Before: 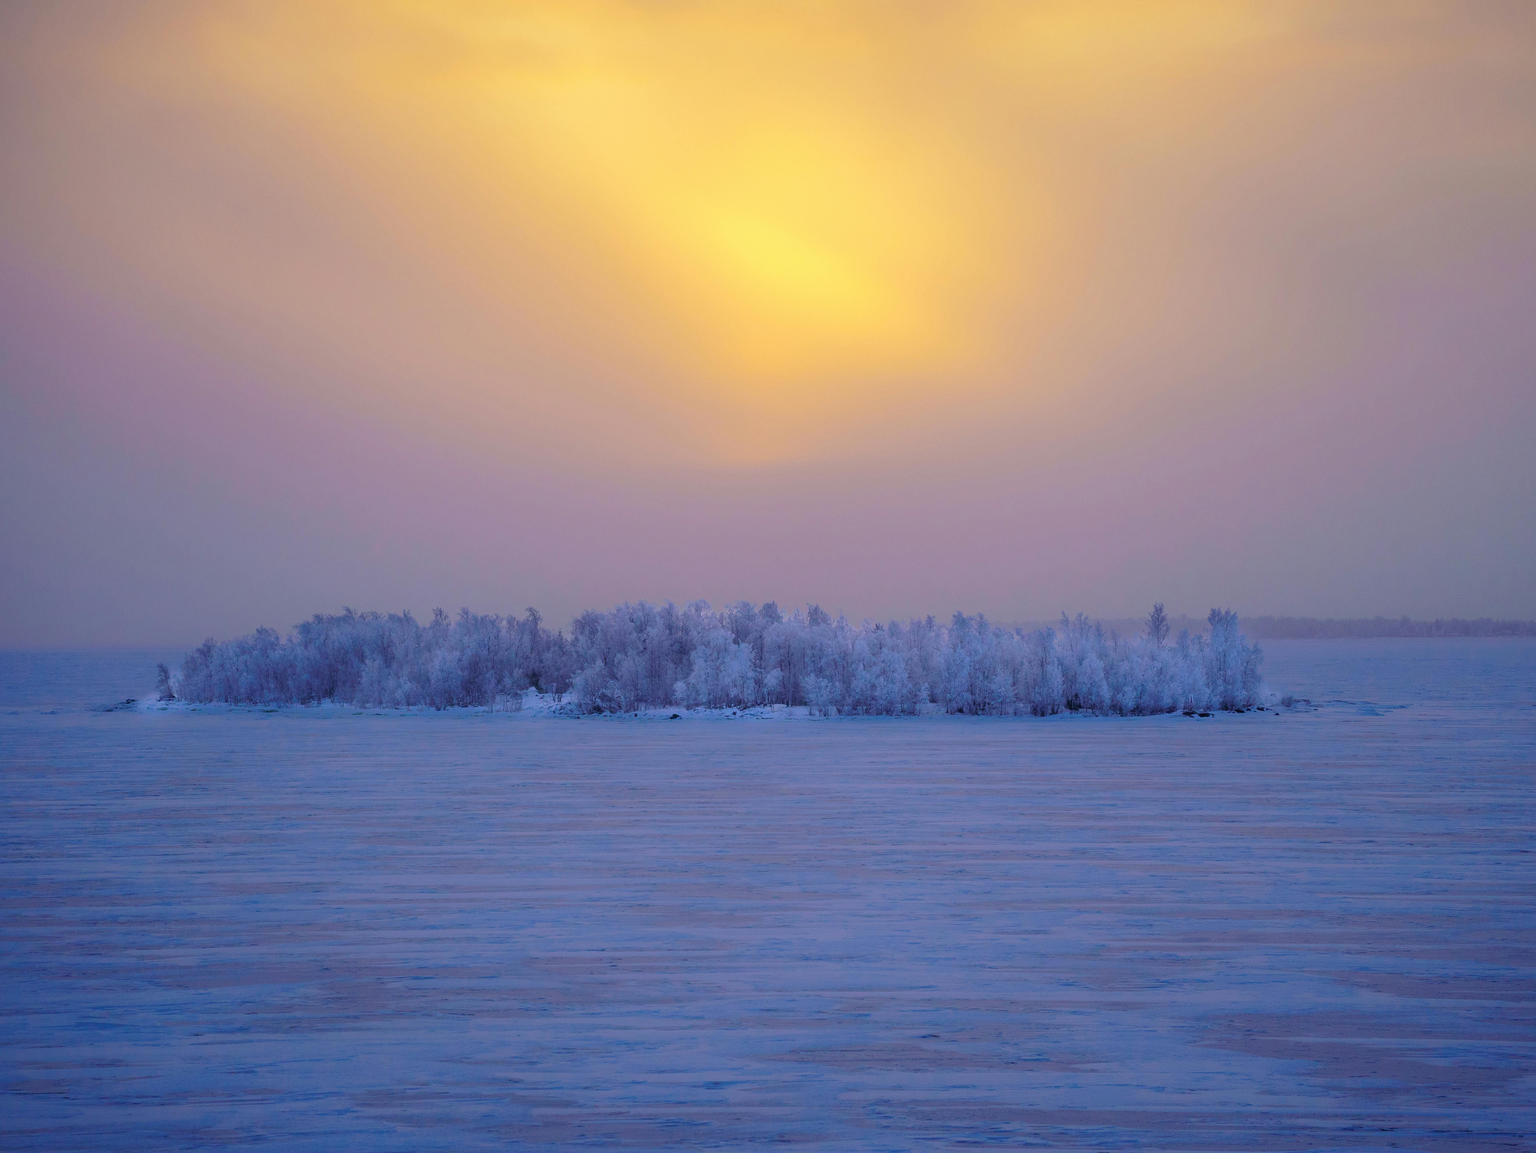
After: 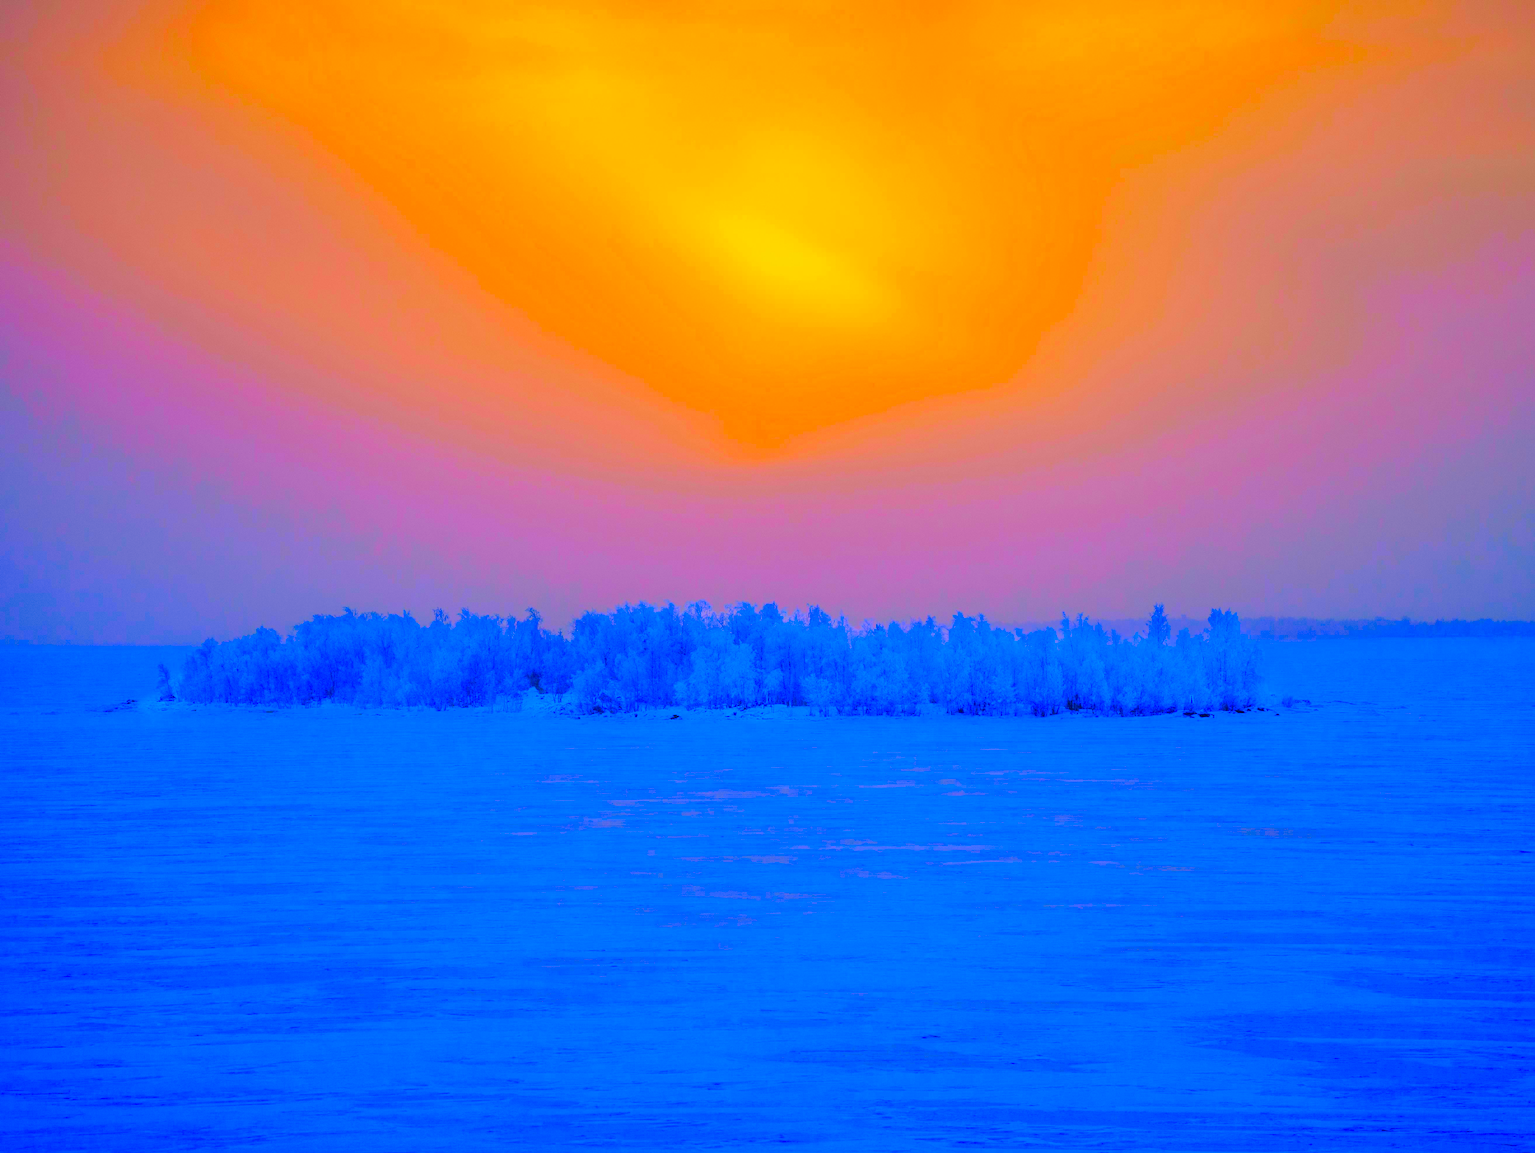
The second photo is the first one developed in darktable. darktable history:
color correction: highlights b* -0.039, saturation 2.96
color balance rgb: highlights gain › chroma 1.598%, highlights gain › hue 56.38°, perceptual saturation grading › global saturation 20%, perceptual saturation grading › highlights -24.795%, perceptual saturation grading › shadows 24.553%, contrast -9.429%
